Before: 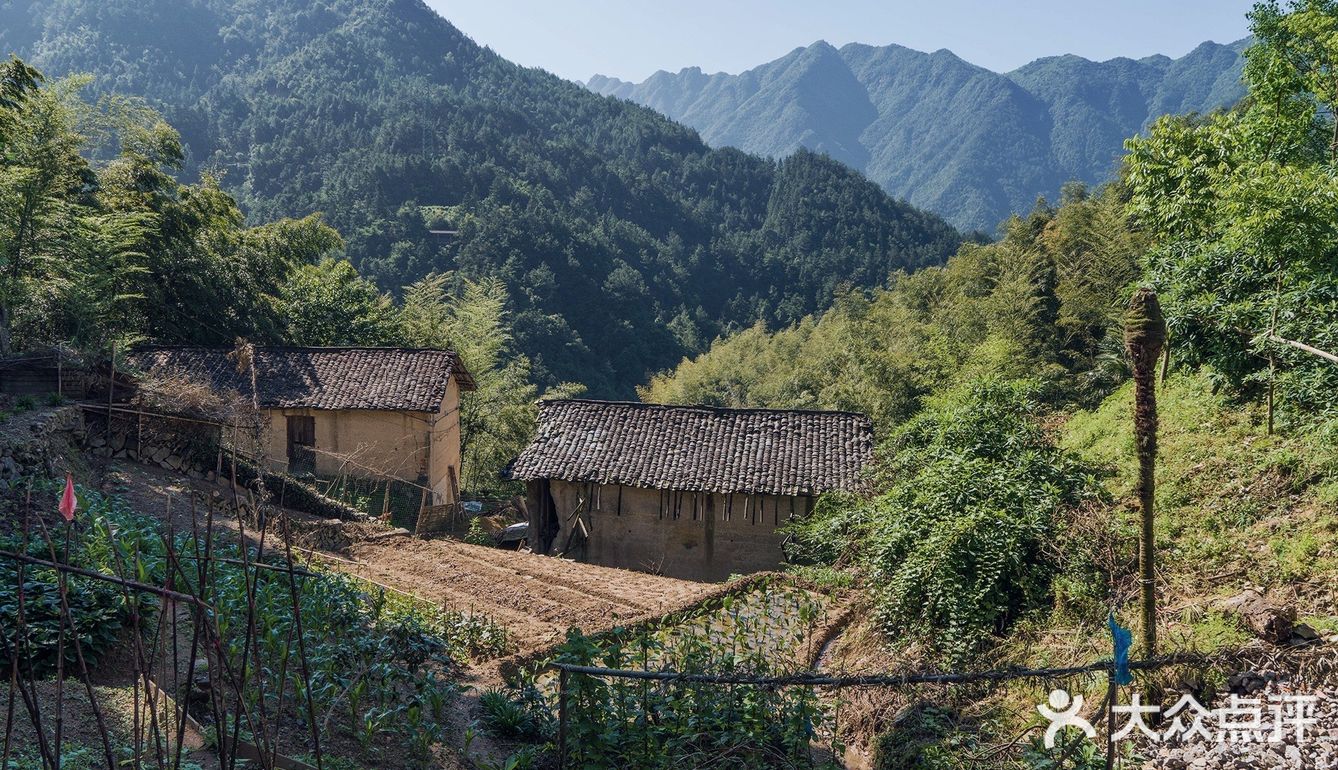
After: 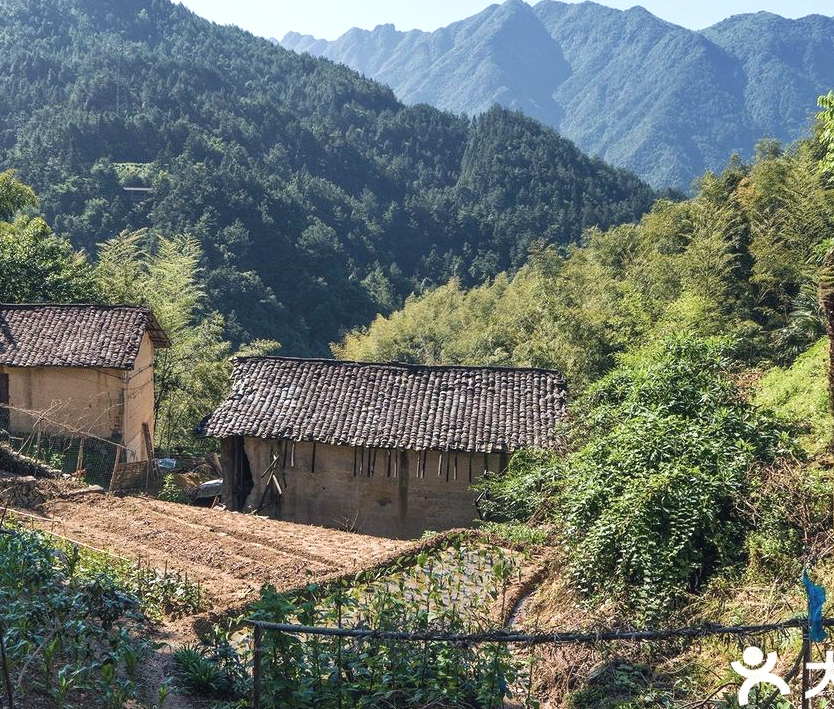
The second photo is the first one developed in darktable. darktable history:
crop and rotate: left 22.918%, top 5.629%, right 14.711%, bottom 2.247%
exposure: black level correction -0.002, exposure 0.54 EV, compensate highlight preservation false
